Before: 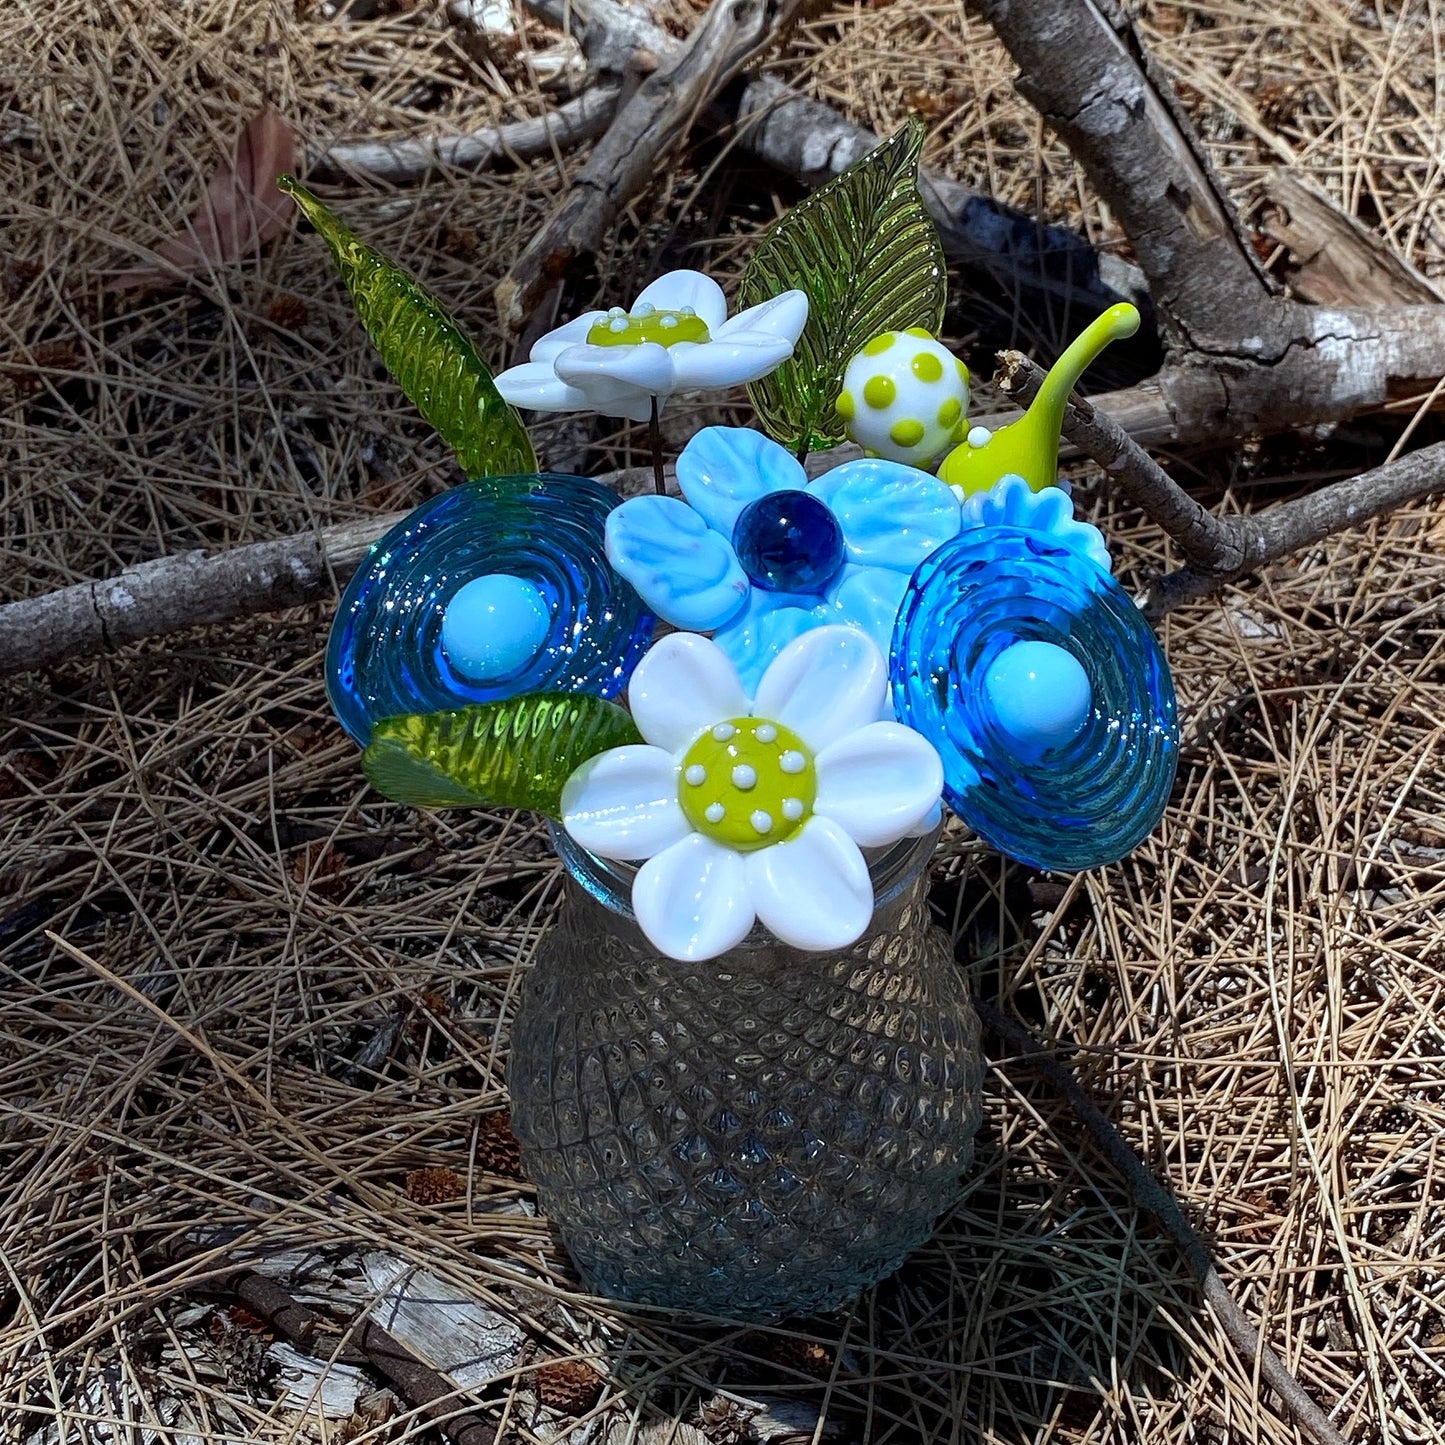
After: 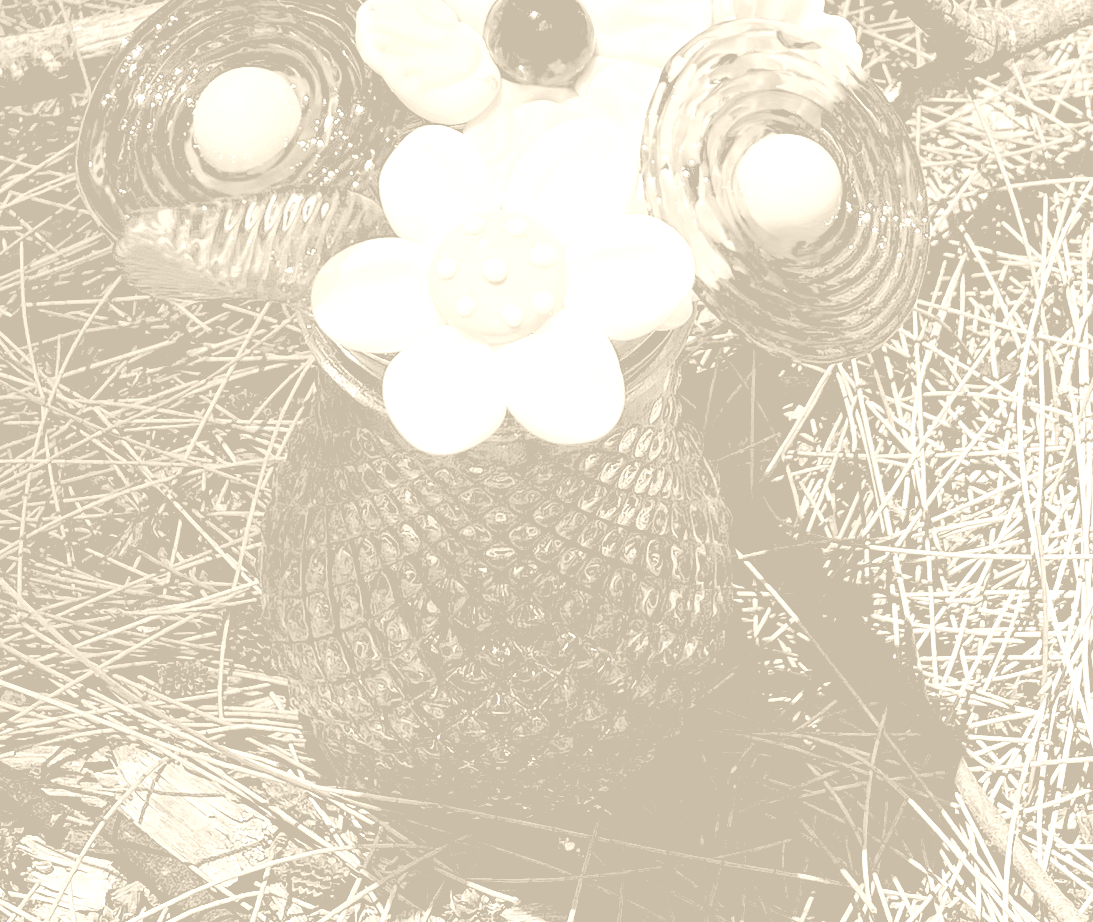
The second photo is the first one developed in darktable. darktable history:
rgb levels: levels [[0.029, 0.461, 0.922], [0, 0.5, 1], [0, 0.5, 1]]
crop and rotate: left 17.299%, top 35.115%, right 7.015%, bottom 1.024%
colorize: hue 36°, saturation 71%, lightness 80.79%
rotate and perspective: crop left 0, crop top 0
tone curve: curves: ch0 [(0, 0.172) (1, 0.91)], color space Lab, independent channels, preserve colors none
